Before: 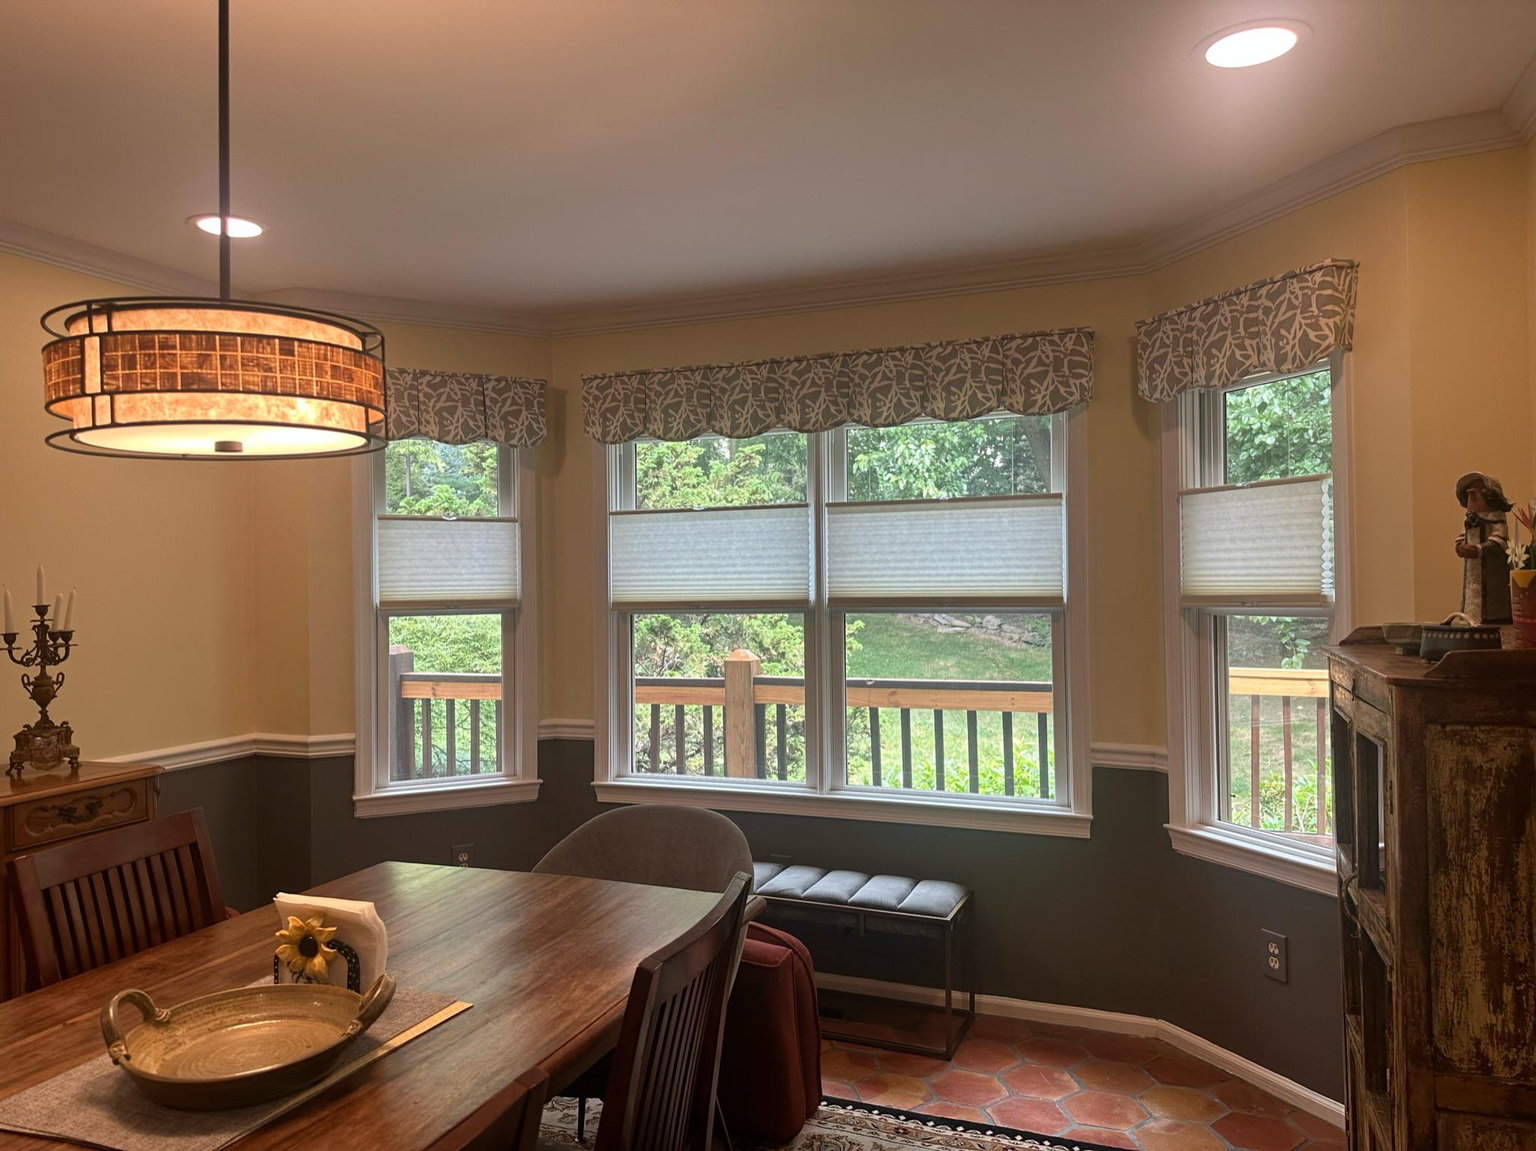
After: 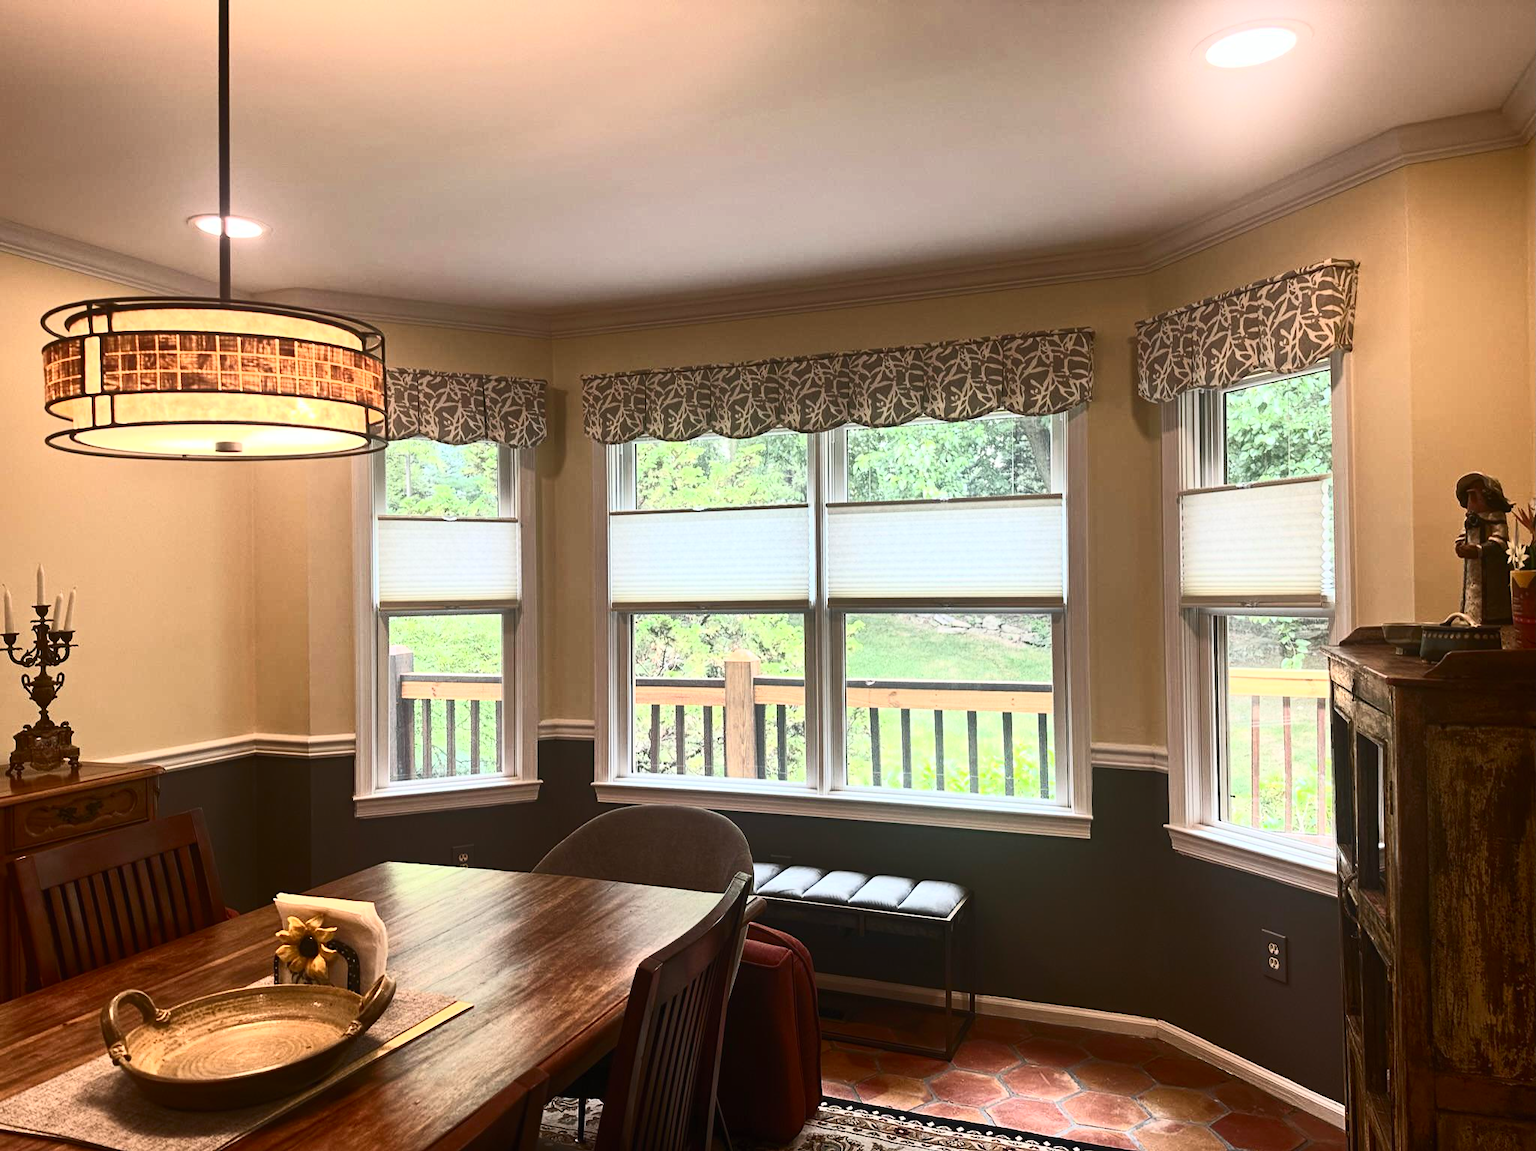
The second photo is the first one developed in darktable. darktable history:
contrast brightness saturation: contrast 0.615, brightness 0.338, saturation 0.141
